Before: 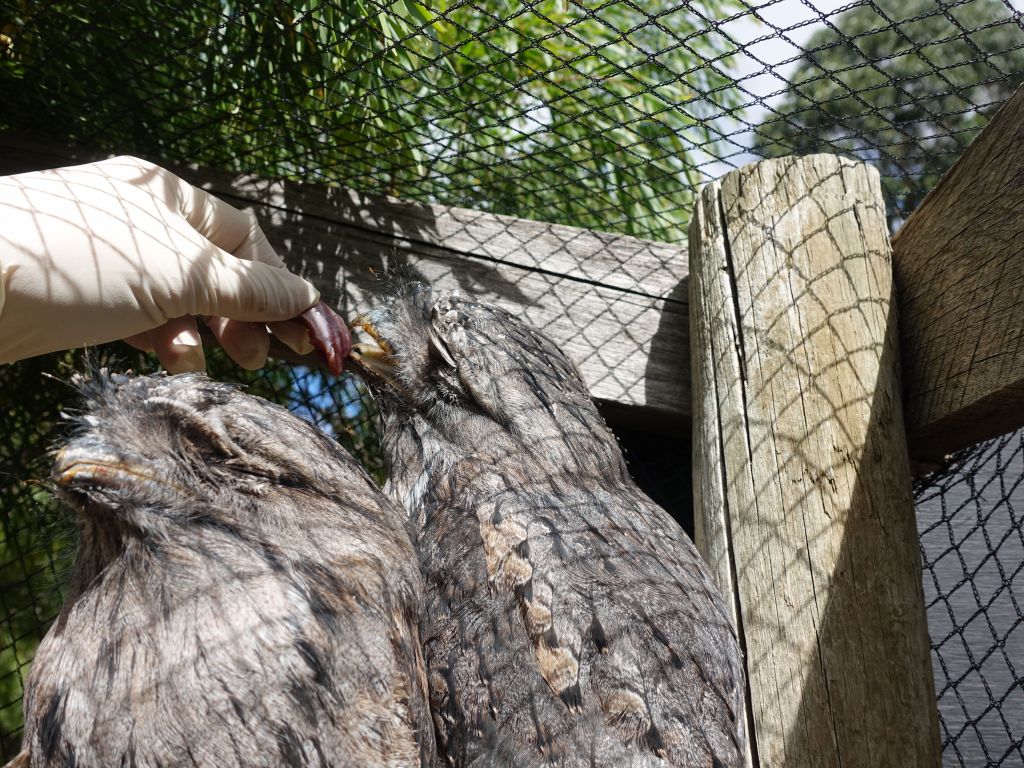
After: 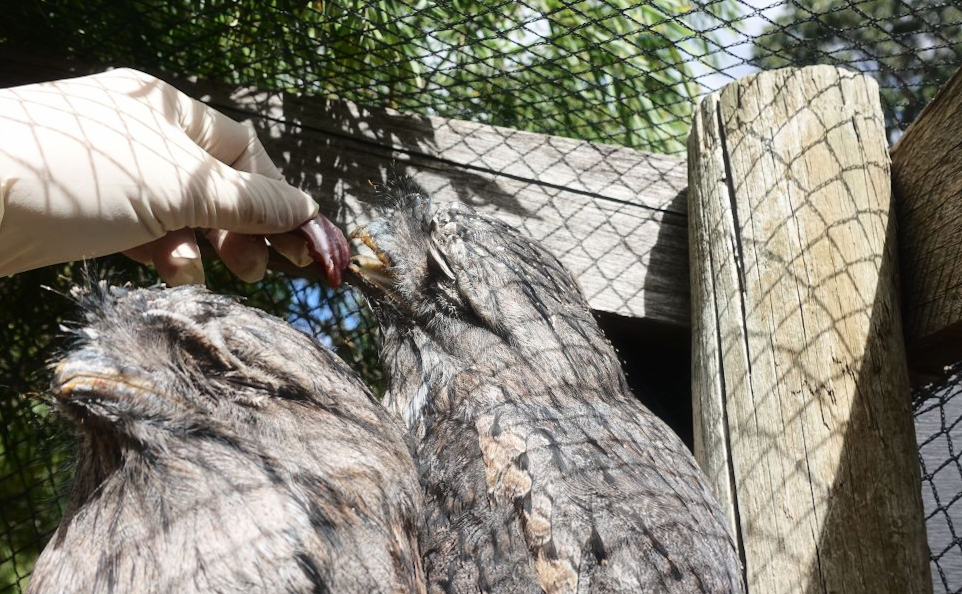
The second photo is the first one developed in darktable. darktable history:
tone curve: curves: ch0 [(0, 0) (0.003, 0.015) (0.011, 0.019) (0.025, 0.026) (0.044, 0.041) (0.069, 0.057) (0.1, 0.085) (0.136, 0.116) (0.177, 0.158) (0.224, 0.215) (0.277, 0.286) (0.335, 0.367) (0.399, 0.452) (0.468, 0.534) (0.543, 0.612) (0.623, 0.698) (0.709, 0.775) (0.801, 0.858) (0.898, 0.928) (1, 1)], color space Lab, independent channels, preserve colors none
shadows and highlights: shadows 4.31, highlights -16.04, soften with gaussian
crop and rotate: angle 0.092°, top 11.5%, right 5.781%, bottom 10.962%
haze removal: strength -0.043, compatibility mode true, adaptive false
